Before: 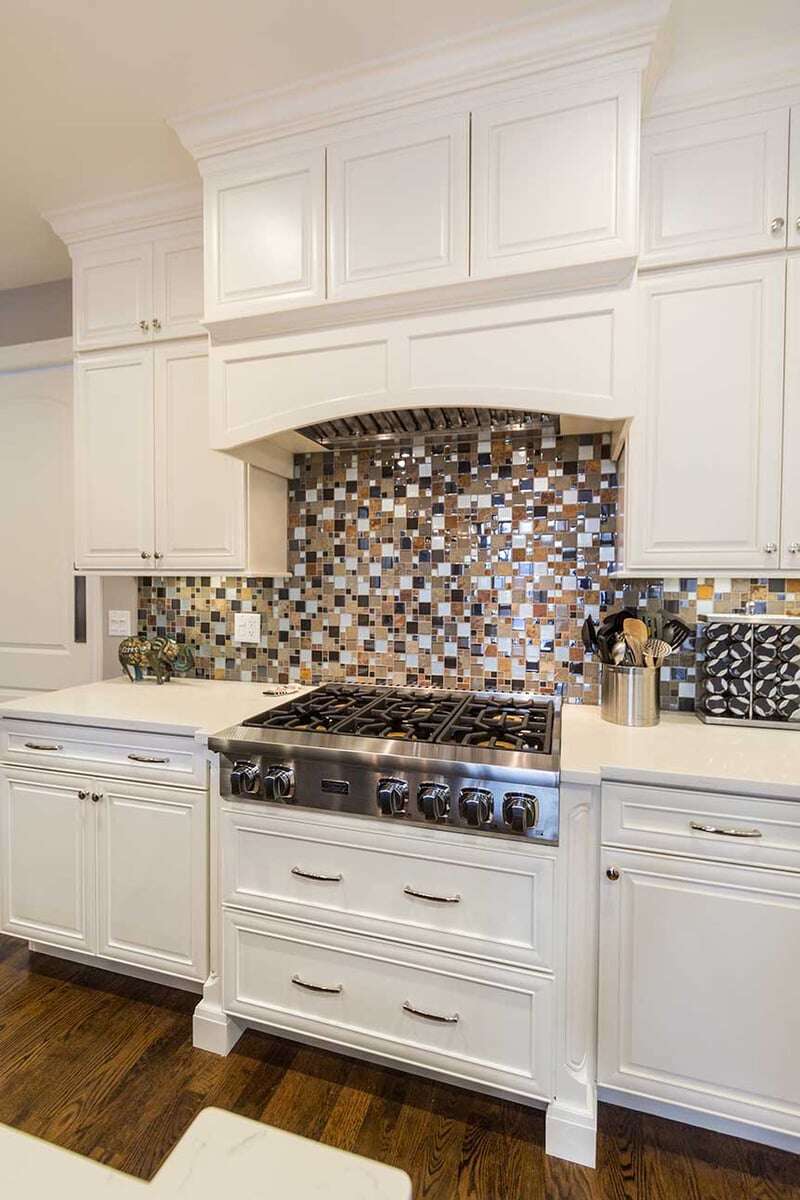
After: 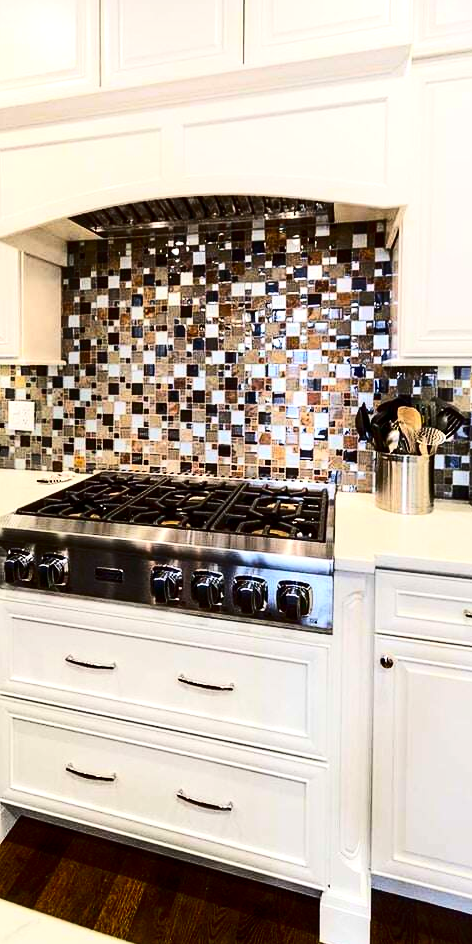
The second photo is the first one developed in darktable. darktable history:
contrast brightness saturation: contrast 0.32, brightness -0.08, saturation 0.17
crop and rotate: left 28.256%, top 17.734%, right 12.656%, bottom 3.573%
tone equalizer: -8 EV -0.417 EV, -7 EV -0.389 EV, -6 EV -0.333 EV, -5 EV -0.222 EV, -3 EV 0.222 EV, -2 EV 0.333 EV, -1 EV 0.389 EV, +0 EV 0.417 EV, edges refinement/feathering 500, mask exposure compensation -1.57 EV, preserve details no
